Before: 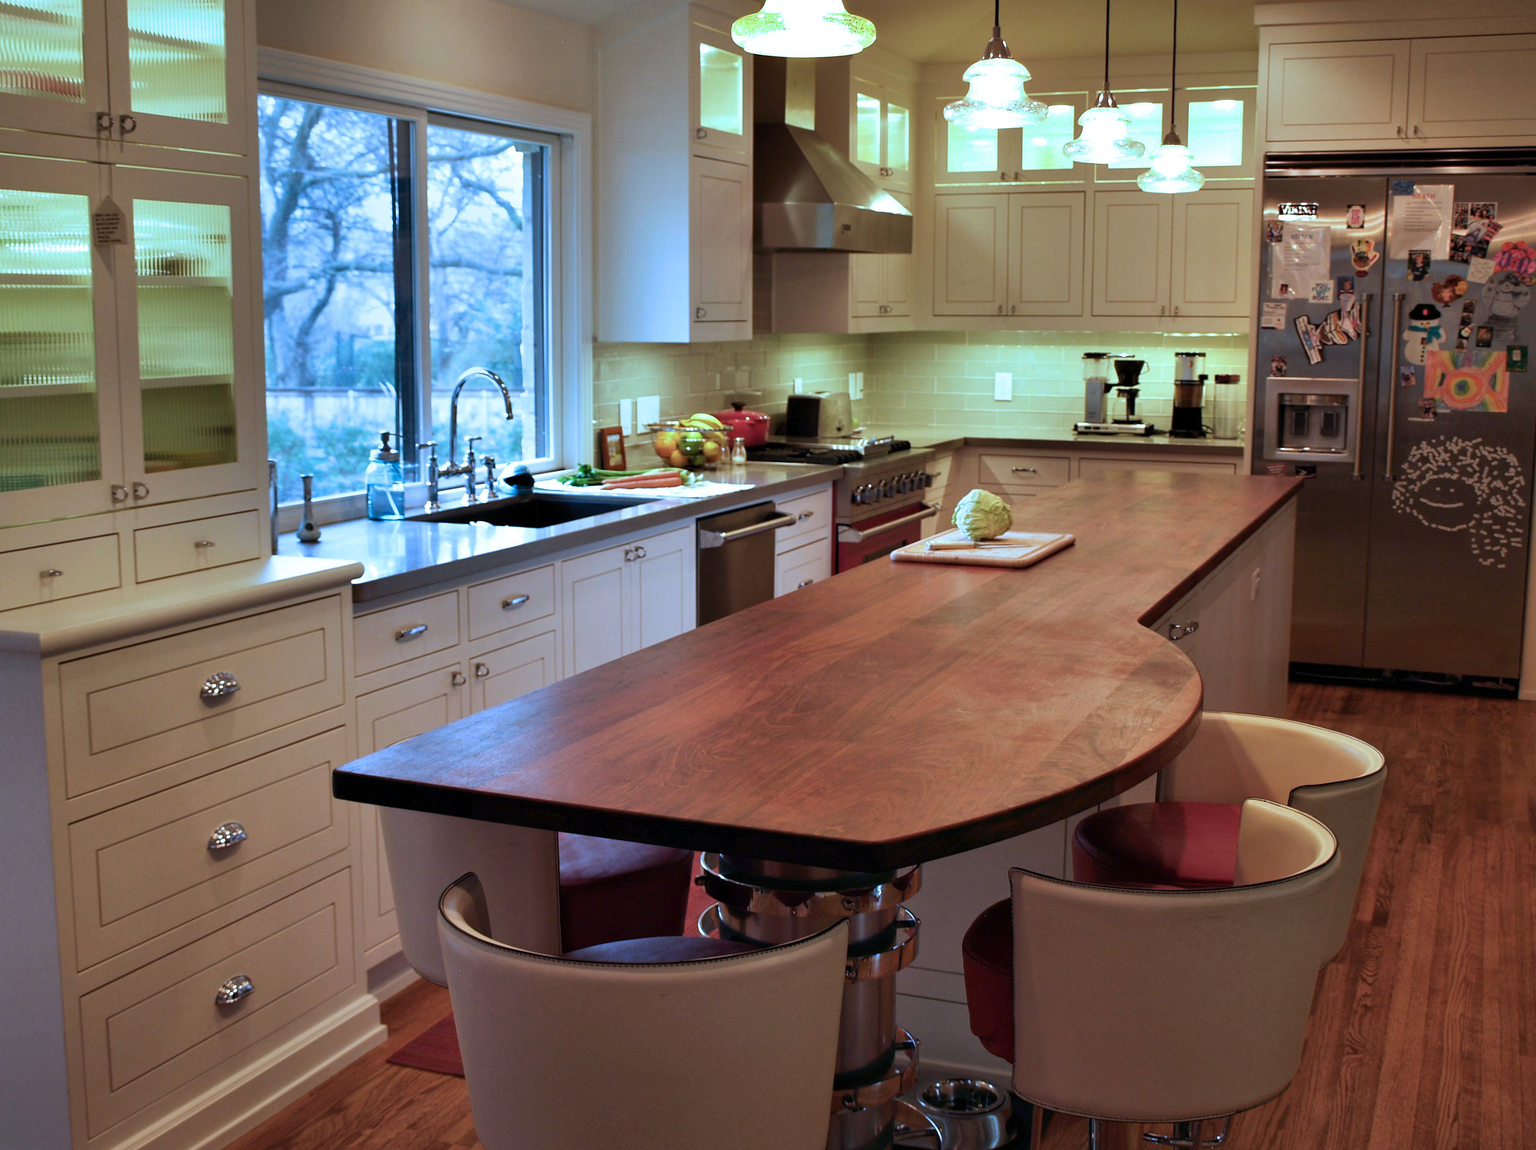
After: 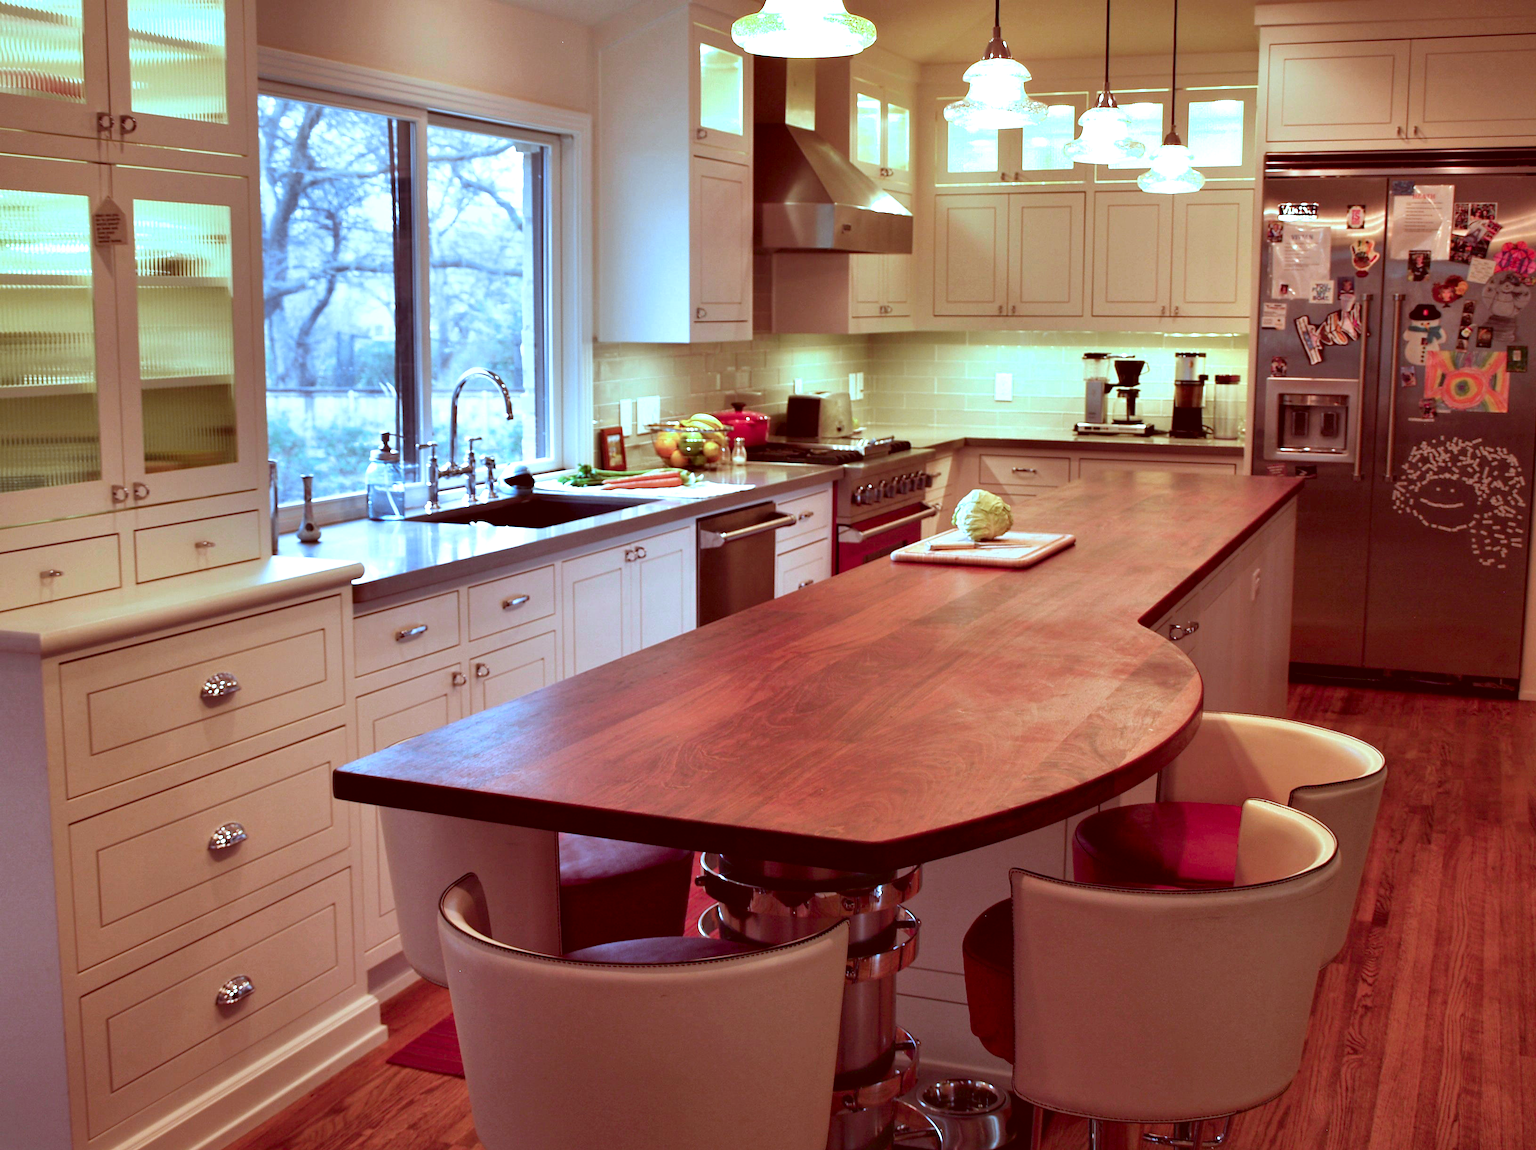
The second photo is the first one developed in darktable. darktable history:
tone curve: curves: ch0 [(0, 0) (0.253, 0.237) (1, 1)]; ch1 [(0, 0) (0.401, 0.42) (0.442, 0.47) (0.491, 0.495) (0.511, 0.523) (0.557, 0.565) (0.66, 0.683) (1, 1)]; ch2 [(0, 0) (0.394, 0.413) (0.5, 0.5) (0.578, 0.568) (1, 1)], color space Lab, independent channels, preserve colors none
exposure: black level correction 0, exposure 0.5 EV, compensate highlight preservation false
color correction: highlights a* -7.23, highlights b* -0.161, shadows a* 20.08, shadows b* 11.73
